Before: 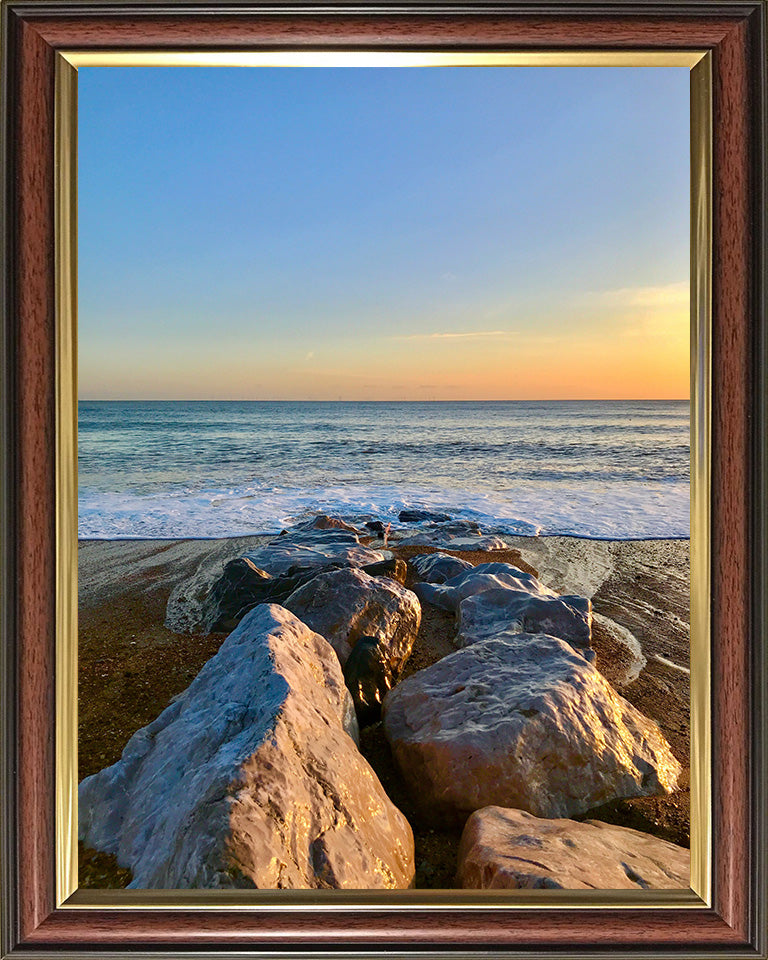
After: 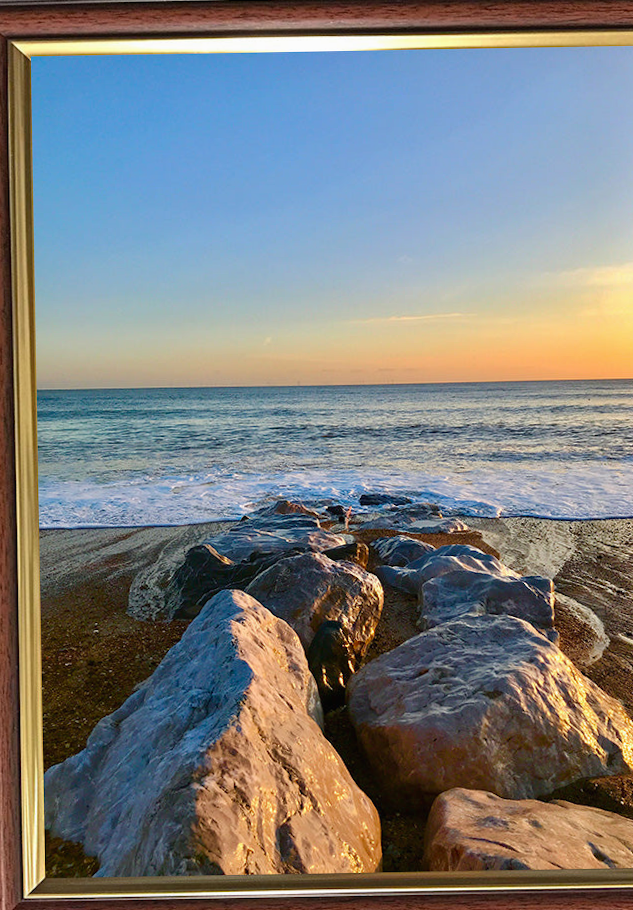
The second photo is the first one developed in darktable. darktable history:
contrast brightness saturation: contrast -0.02, brightness -0.01, saturation 0.03
crop and rotate: angle 1°, left 4.281%, top 0.642%, right 11.383%, bottom 2.486%
